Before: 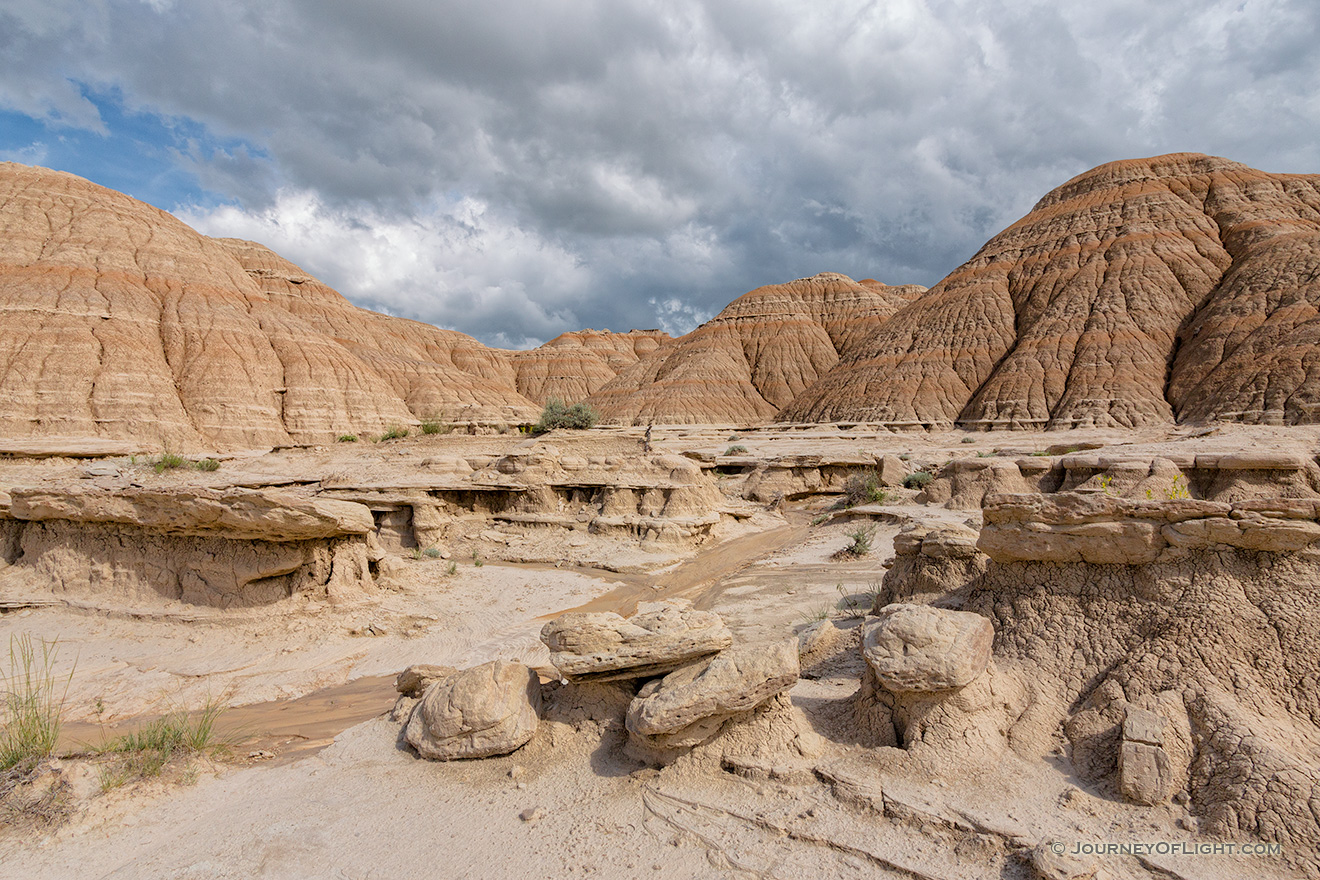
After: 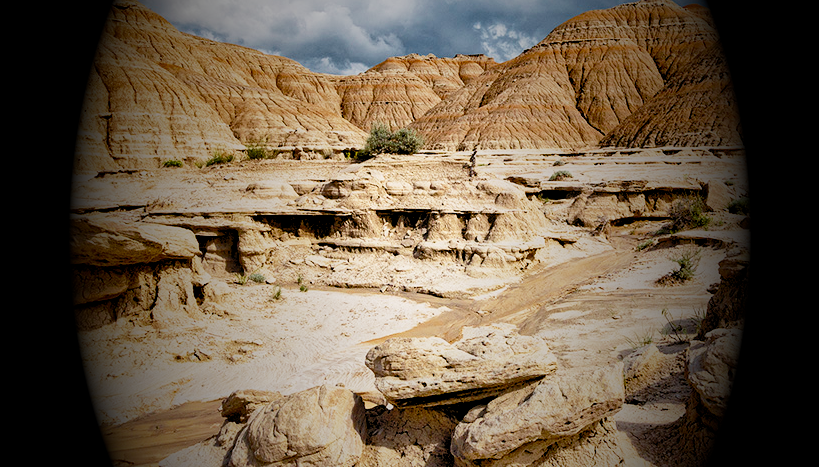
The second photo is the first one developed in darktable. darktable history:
crop: left 13.312%, top 31.28%, right 24.627%, bottom 15.582%
vignetting: fall-off start 15.9%, fall-off radius 100%, brightness -1, saturation 0.5, width/height ratio 0.719
rgb levels: levels [[0.029, 0.461, 0.922], [0, 0.5, 1], [0, 0.5, 1]]
shadows and highlights: shadows 75, highlights -60.85, soften with gaussian
base curve: curves: ch0 [(0, 0) (0.028, 0.03) (0.121, 0.232) (0.46, 0.748) (0.859, 0.968) (1, 1)], preserve colors none
